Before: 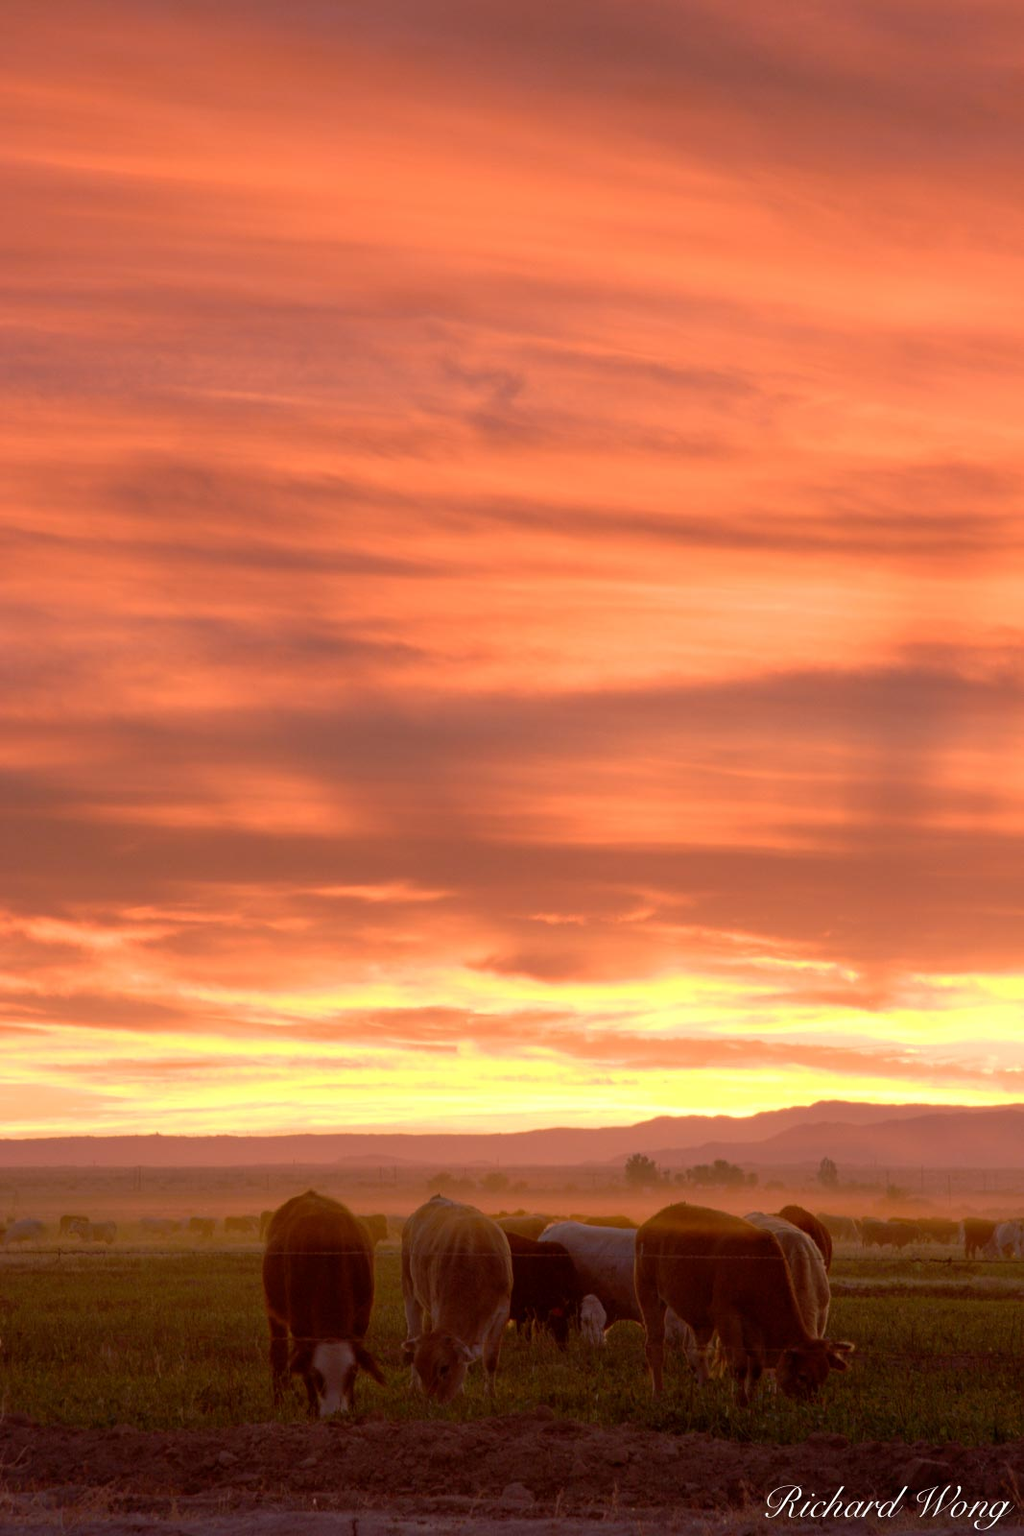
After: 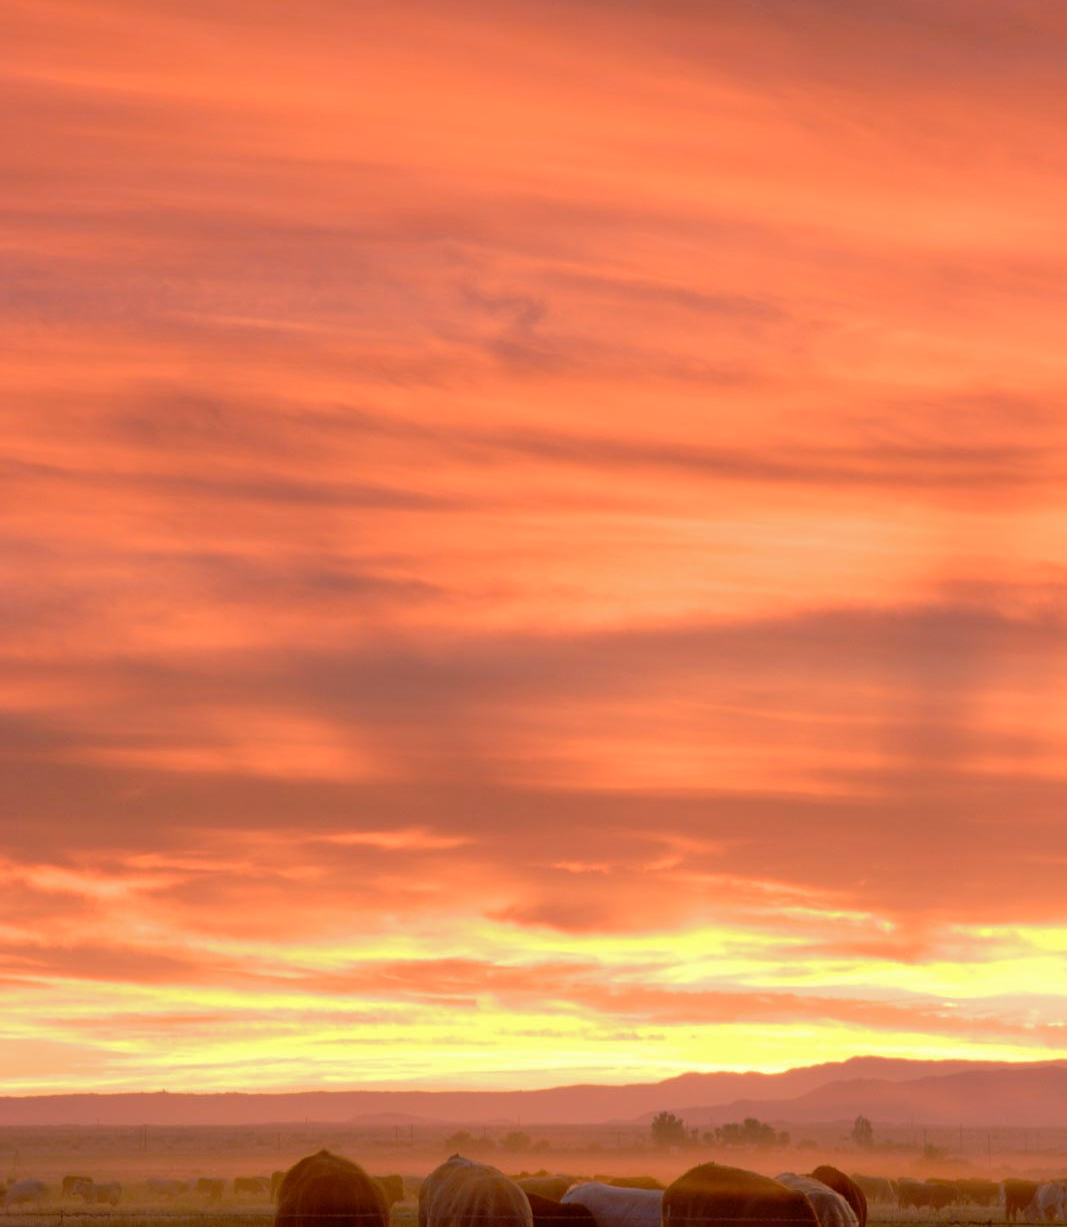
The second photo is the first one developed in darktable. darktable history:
base curve: curves: ch0 [(0, 0) (0.235, 0.266) (0.503, 0.496) (0.786, 0.72) (1, 1)]
crop: top 5.667%, bottom 17.637%
